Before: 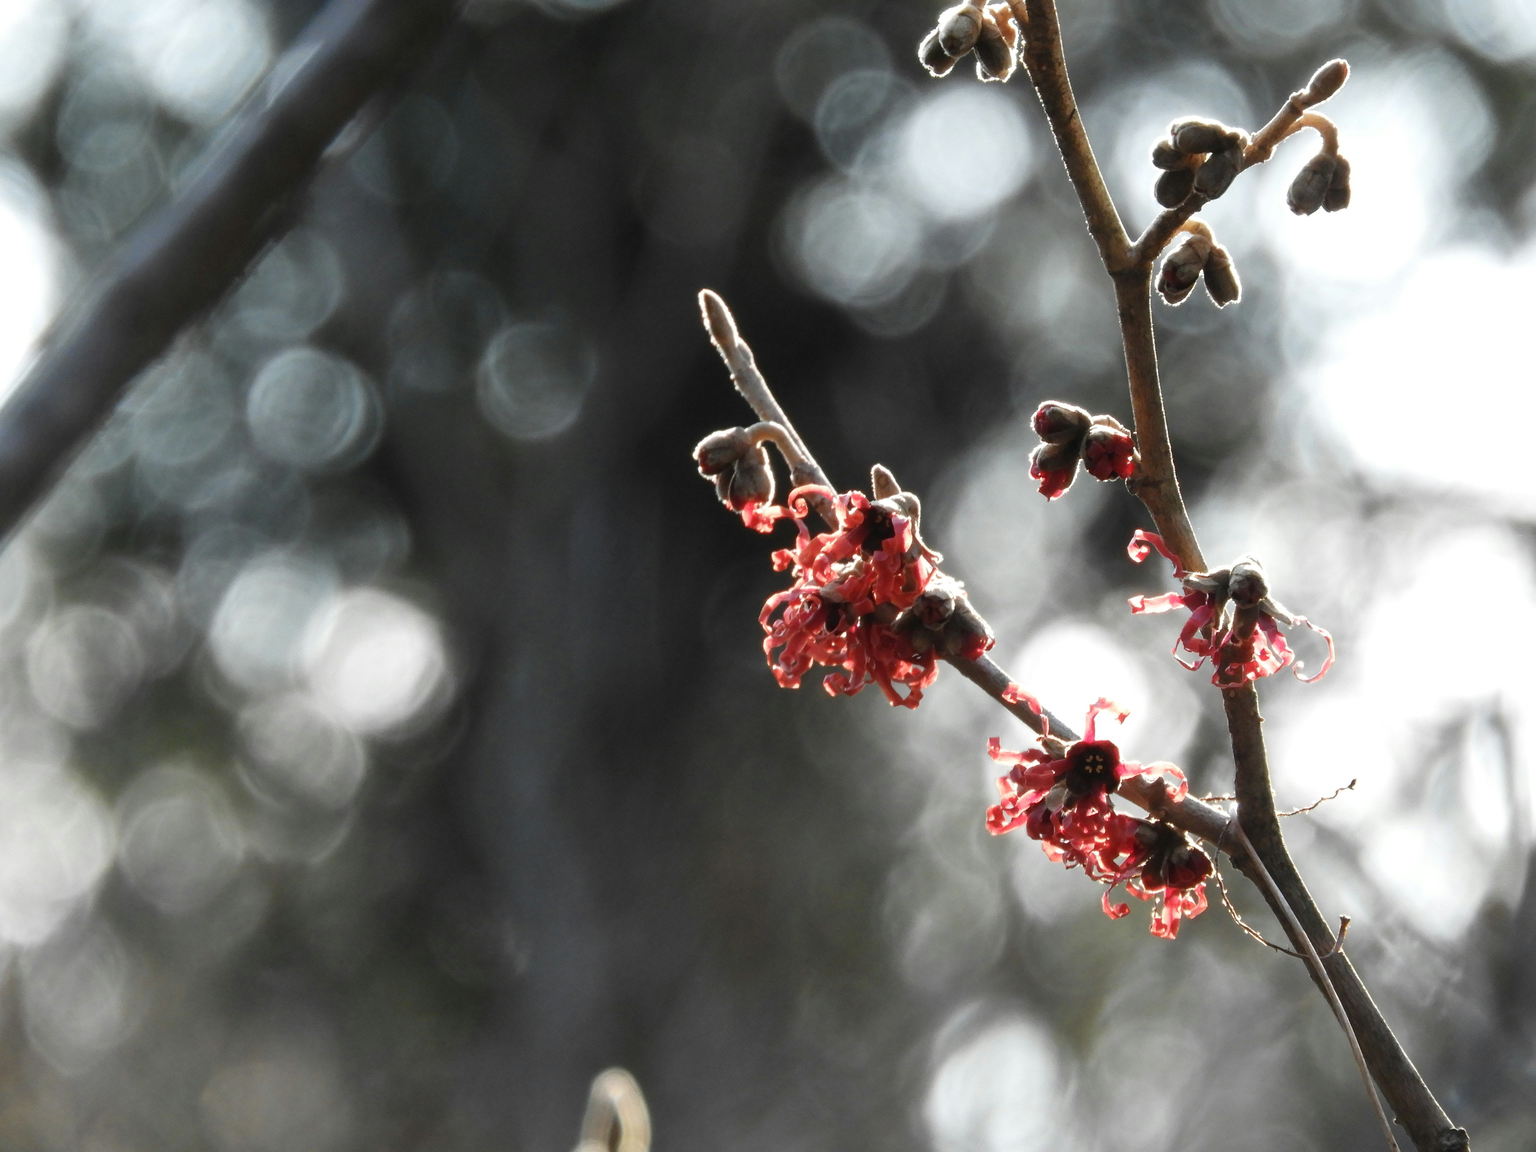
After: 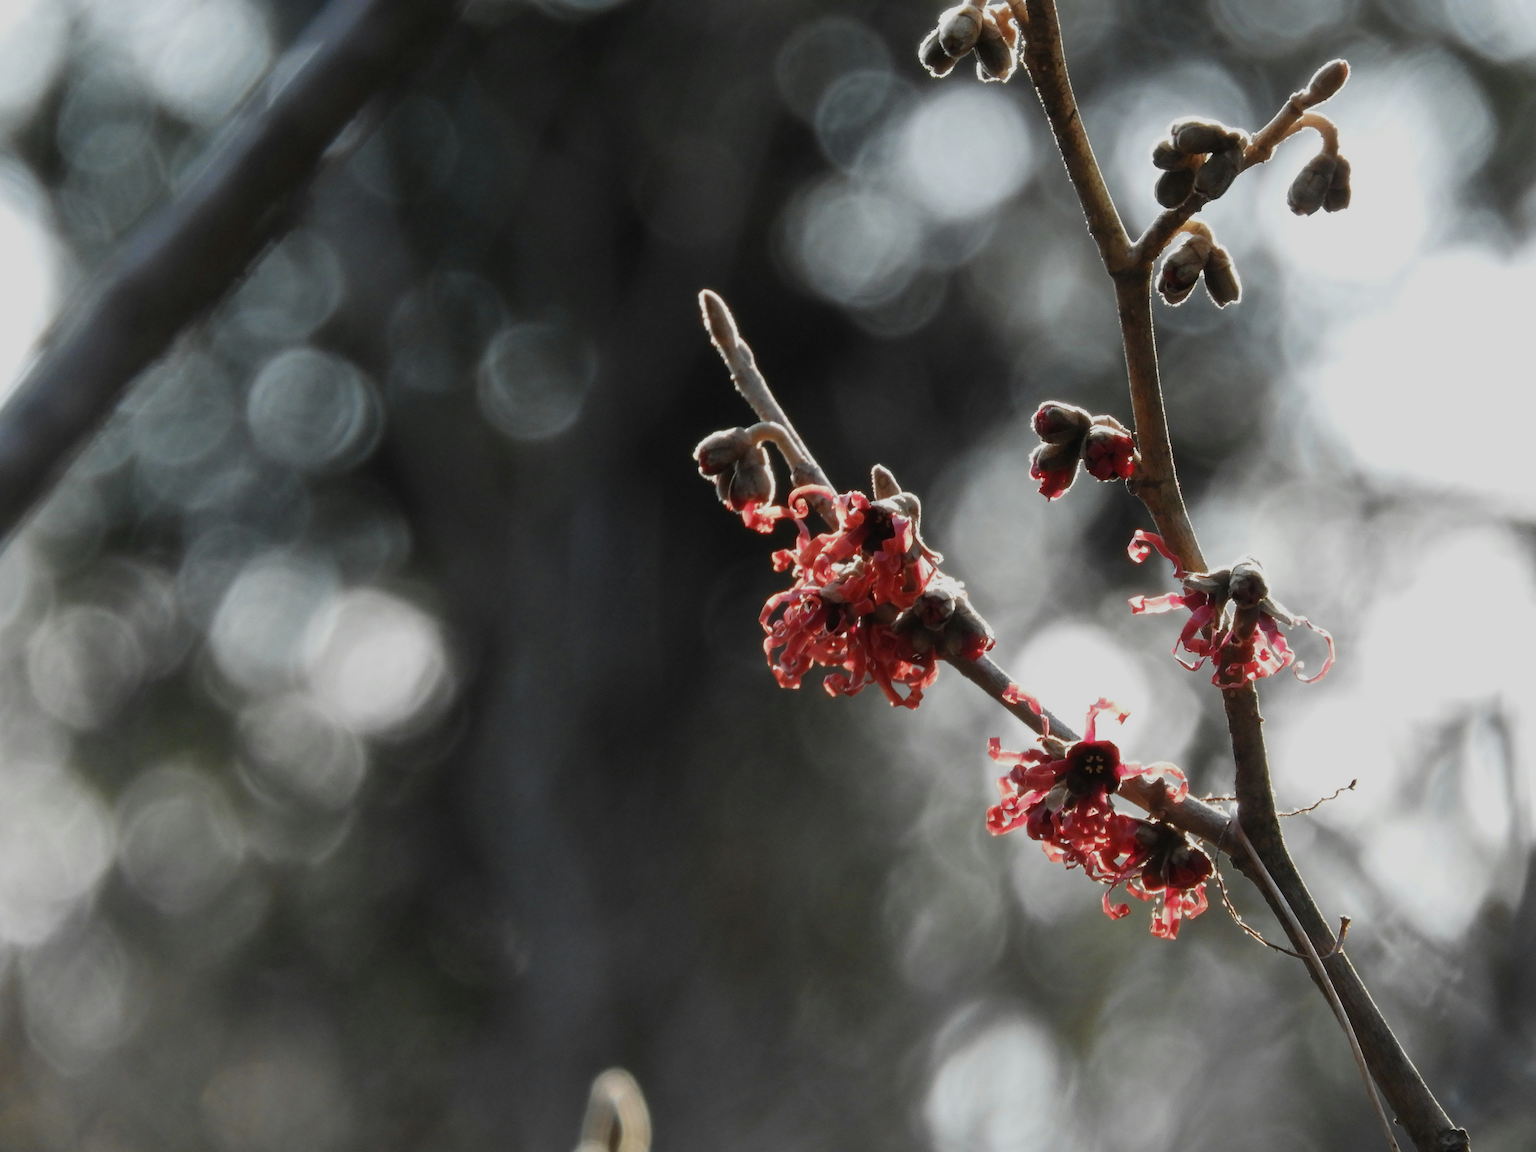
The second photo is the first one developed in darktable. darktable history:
exposure: exposure -0.56 EV, compensate highlight preservation false
